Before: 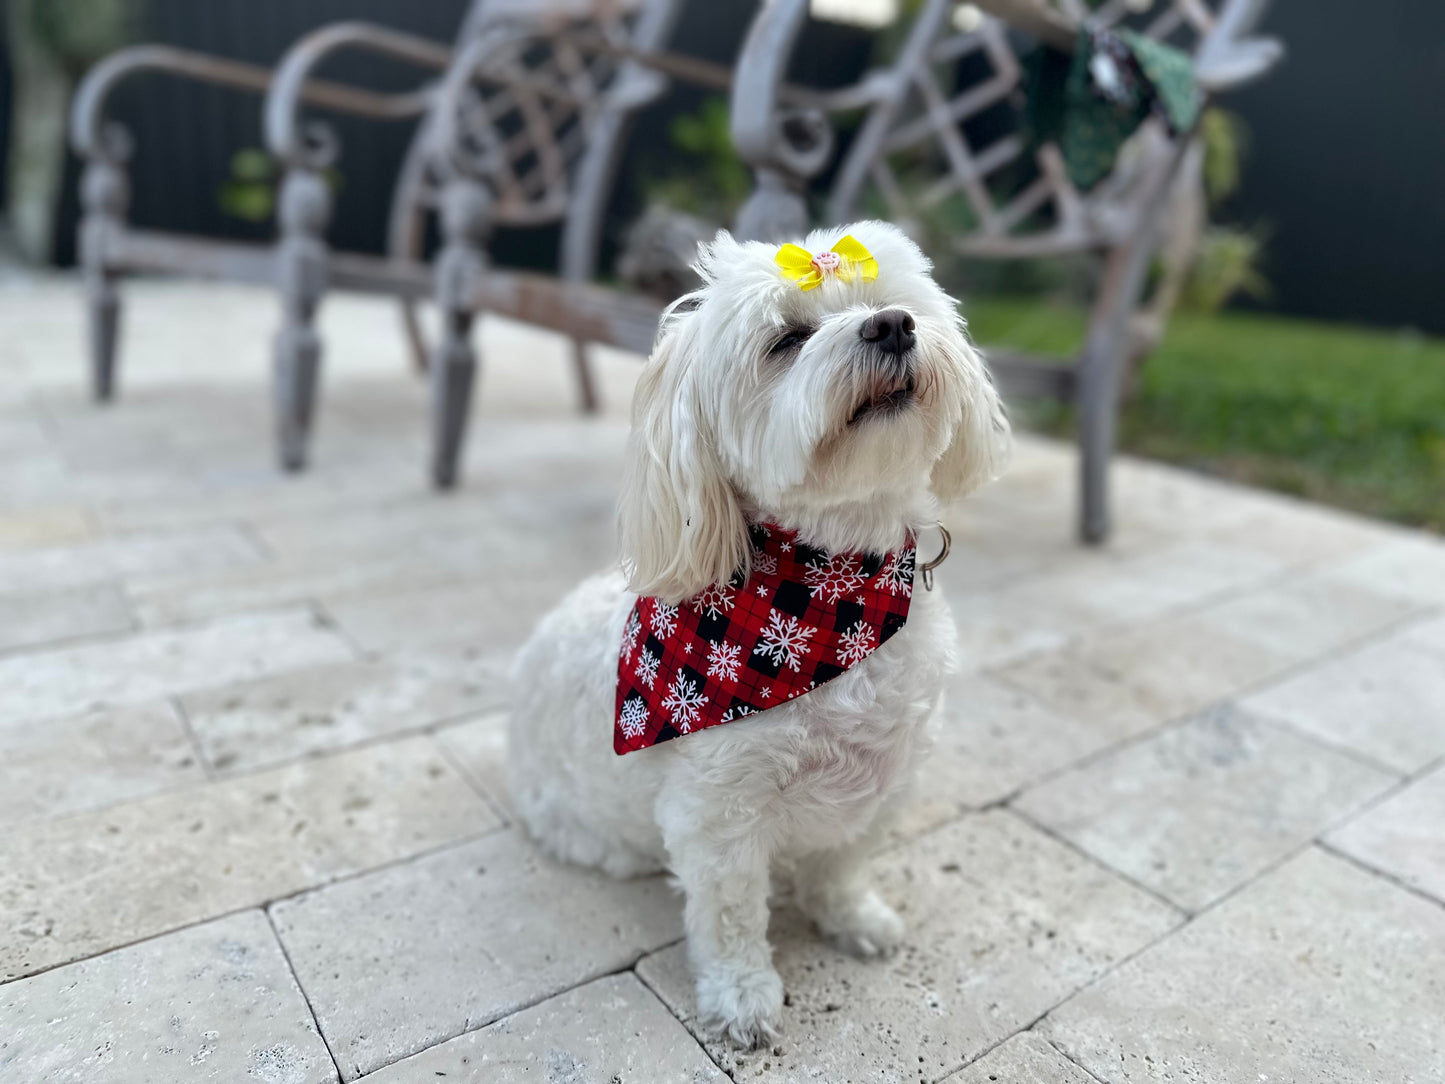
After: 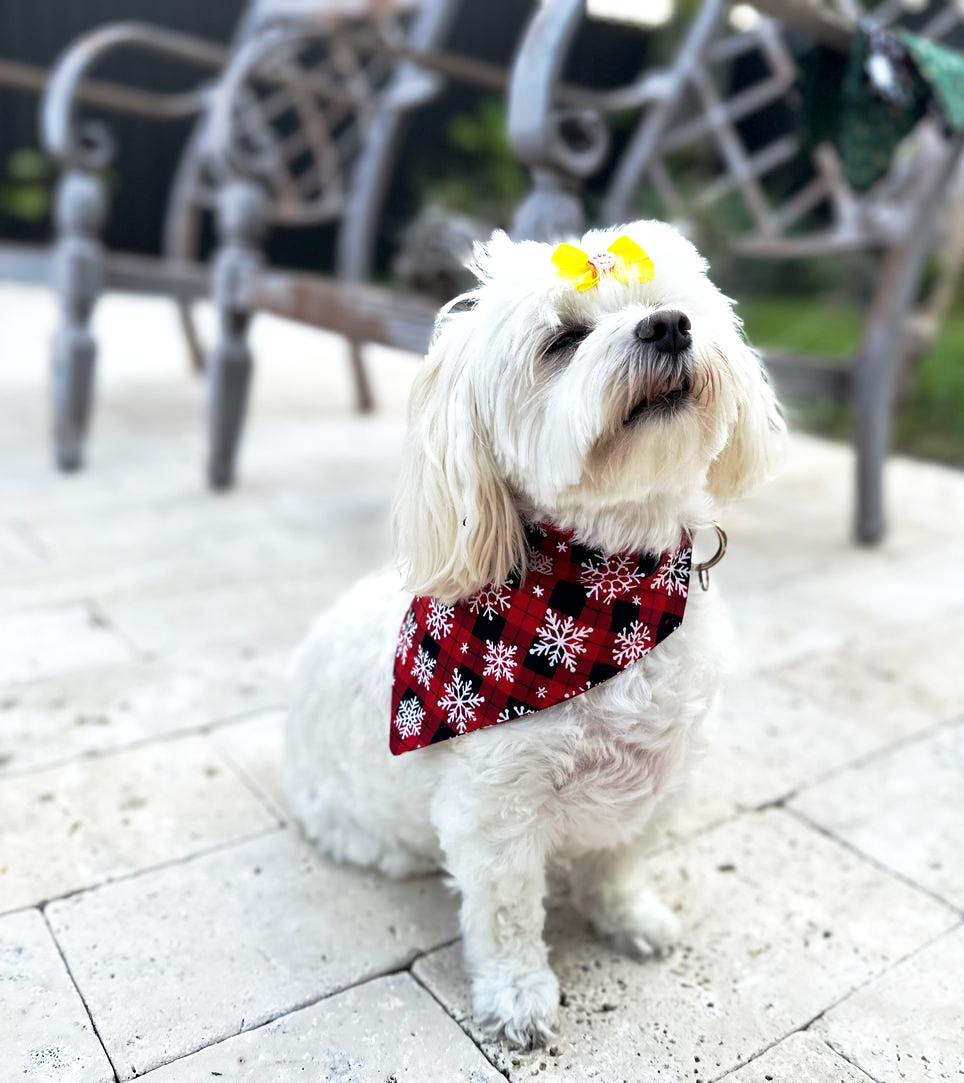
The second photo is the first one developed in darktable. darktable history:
base curve: curves: ch0 [(0, 0) (0.257, 0.25) (0.482, 0.586) (0.757, 0.871) (1, 1)], preserve colors none
tone equalizer: -8 EV -0.402 EV, -7 EV -0.414 EV, -6 EV -0.342 EV, -5 EV -0.204 EV, -3 EV 0.202 EV, -2 EV 0.331 EV, -1 EV 0.398 EV, +0 EV 0.429 EV
crop and rotate: left 15.517%, right 17.764%
